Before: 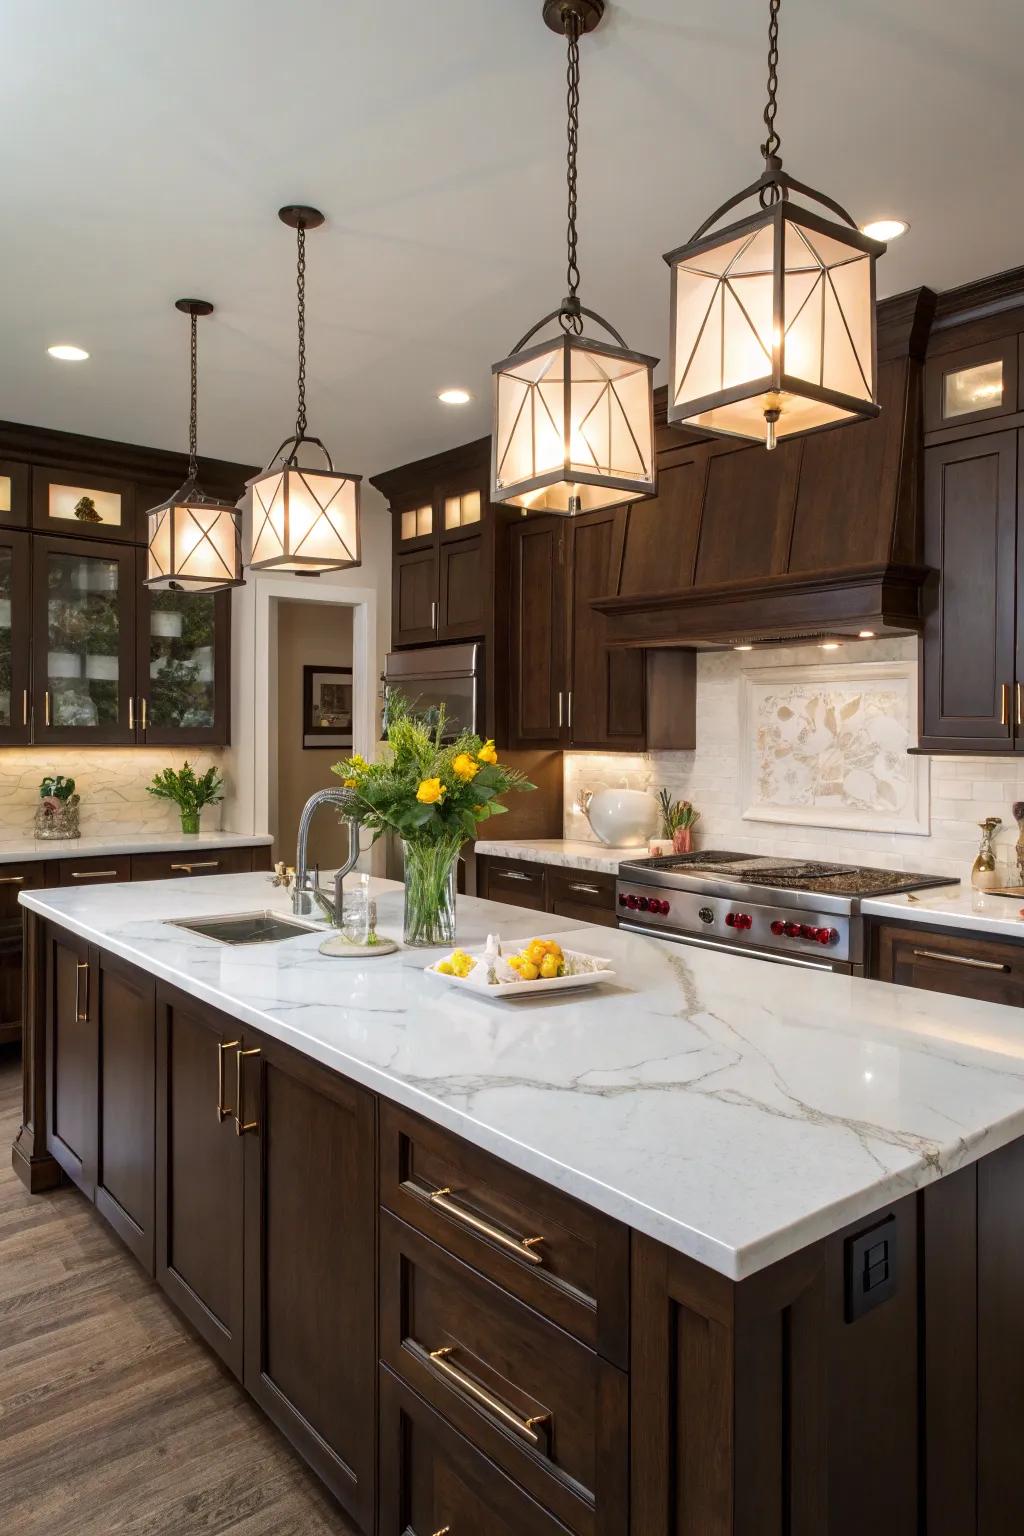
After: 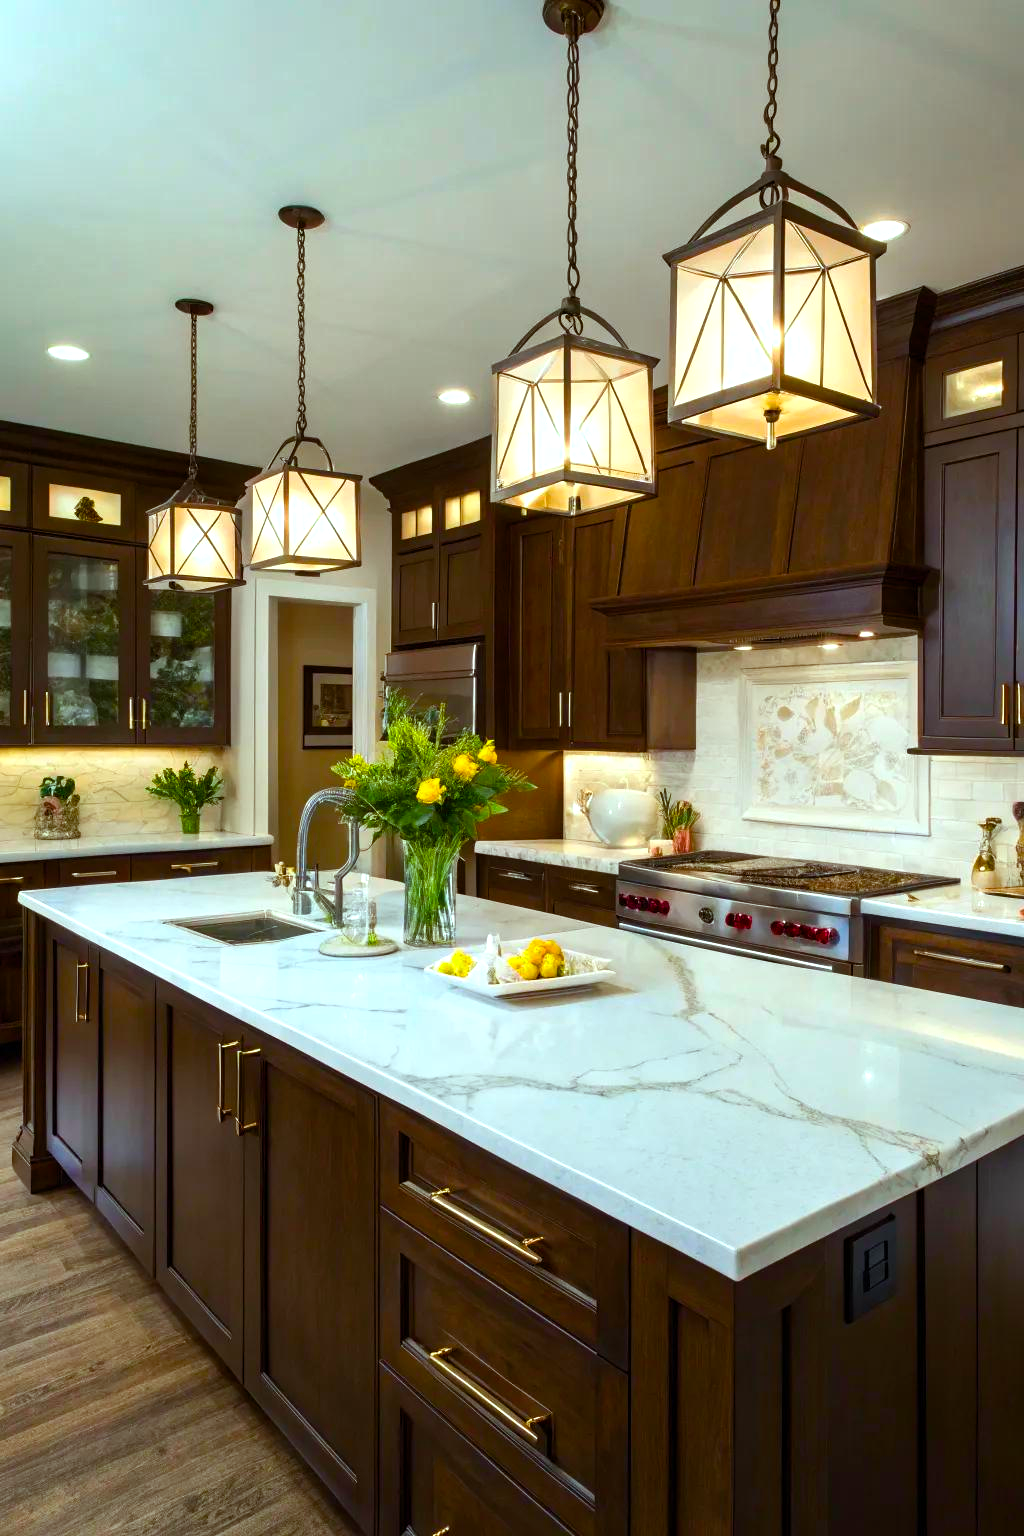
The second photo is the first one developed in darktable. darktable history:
color balance rgb: shadows lift › chroma 2.061%, shadows lift › hue 247.08°, highlights gain › luminance 15.472%, highlights gain › chroma 3.976%, highlights gain › hue 208.74°, perceptual saturation grading › global saturation 20%, perceptual saturation grading › highlights -25.509%, perceptual saturation grading › shadows 24.934%, perceptual brilliance grading › highlights 4.574%, perceptual brilliance grading › shadows -9.86%, global vibrance 50.351%
